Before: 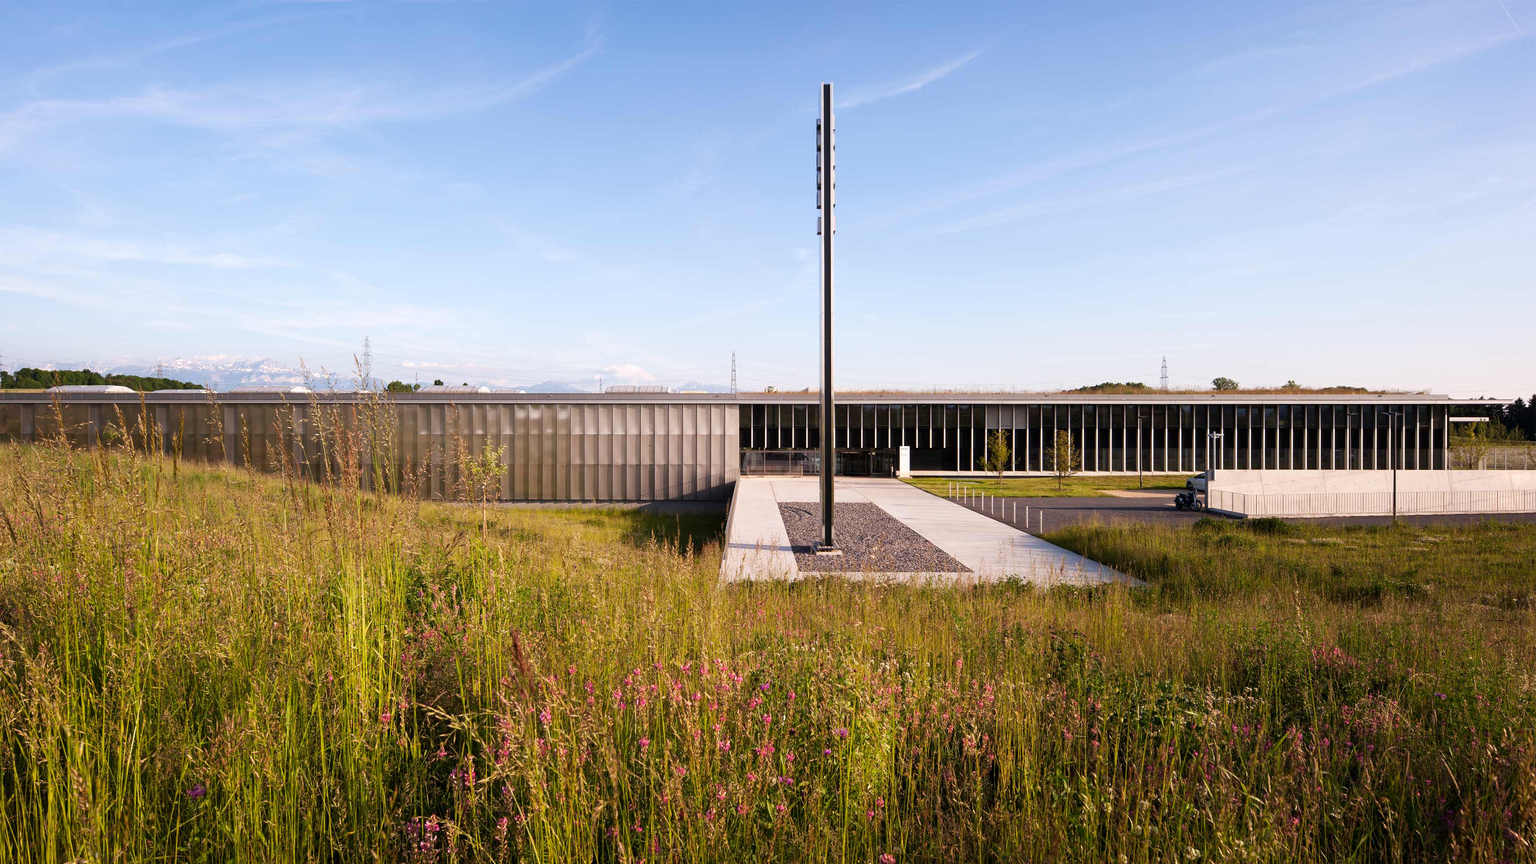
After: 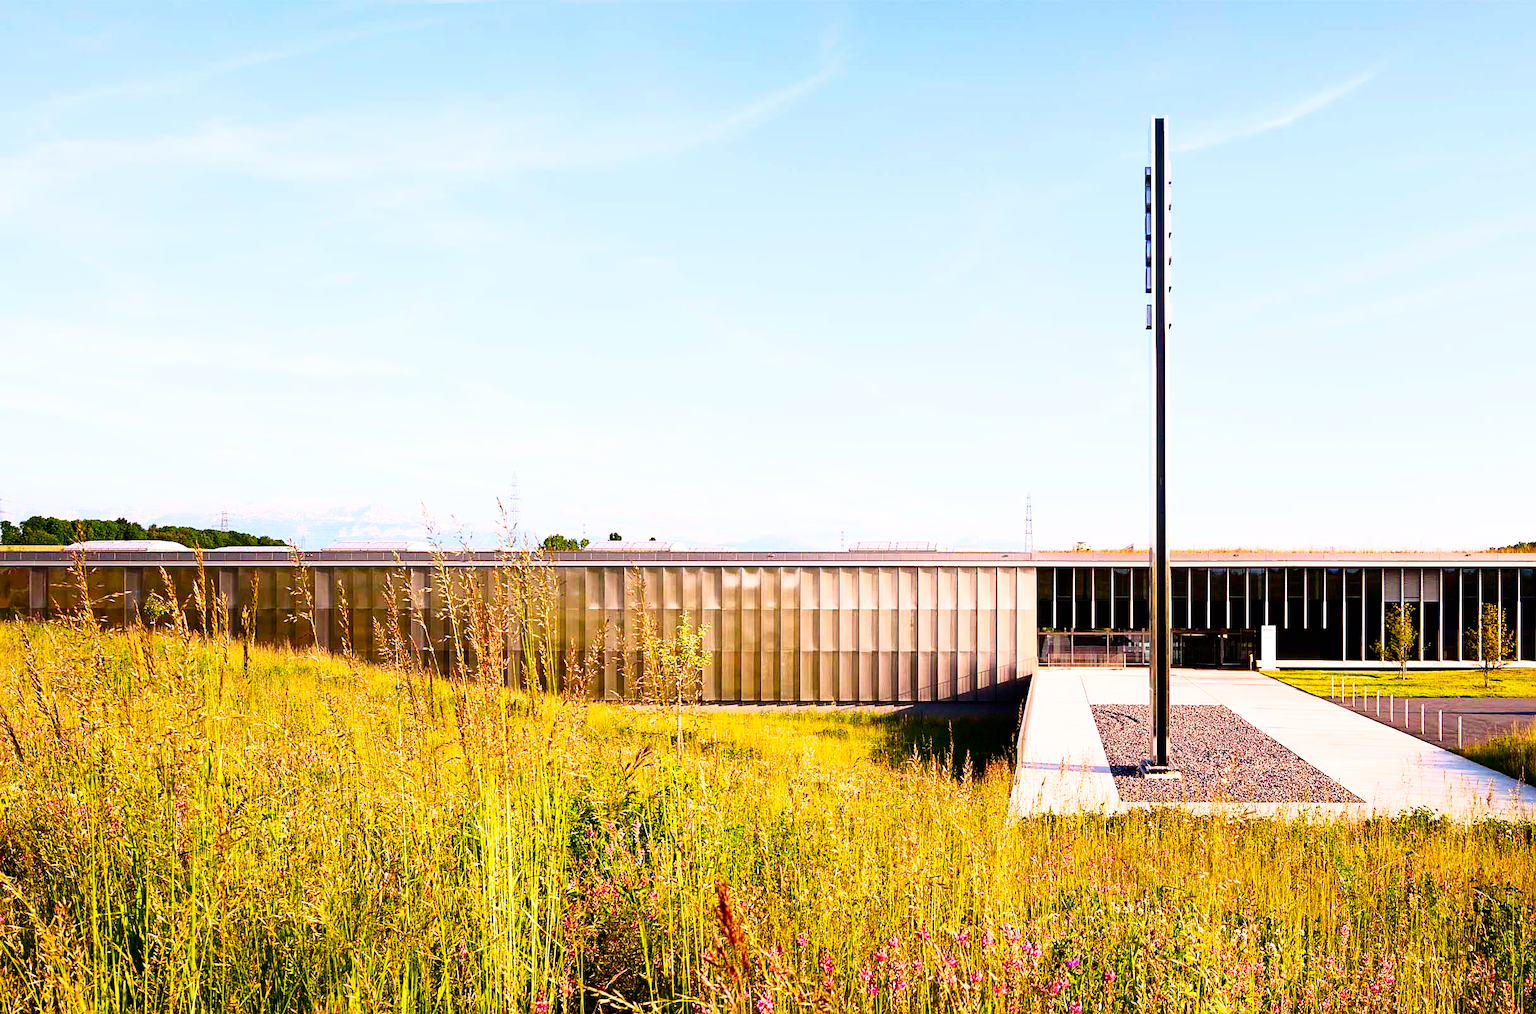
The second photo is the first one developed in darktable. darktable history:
shadows and highlights: on, module defaults
tone equalizer: -8 EV -0.766 EV, -7 EV -0.695 EV, -6 EV -0.59 EV, -5 EV -0.41 EV, -3 EV 0.385 EV, -2 EV 0.6 EV, -1 EV 0.694 EV, +0 EV 0.757 EV
tone curve: curves: ch0 [(0, 0) (0.004, 0.002) (0.02, 0.013) (0.218, 0.218) (0.664, 0.718) (0.832, 0.873) (1, 1)], preserve colors none
velvia: strength 31.62%, mid-tones bias 0.201
contrast brightness saturation: contrast 0.399, brightness 0.048, saturation 0.257
filmic rgb: black relative exposure -11.35 EV, white relative exposure 3.22 EV, threshold 2.97 EV, hardness 6.69, color science v6 (2022), enable highlight reconstruction true
sharpen: on, module defaults
crop: right 28.662%, bottom 16.259%
